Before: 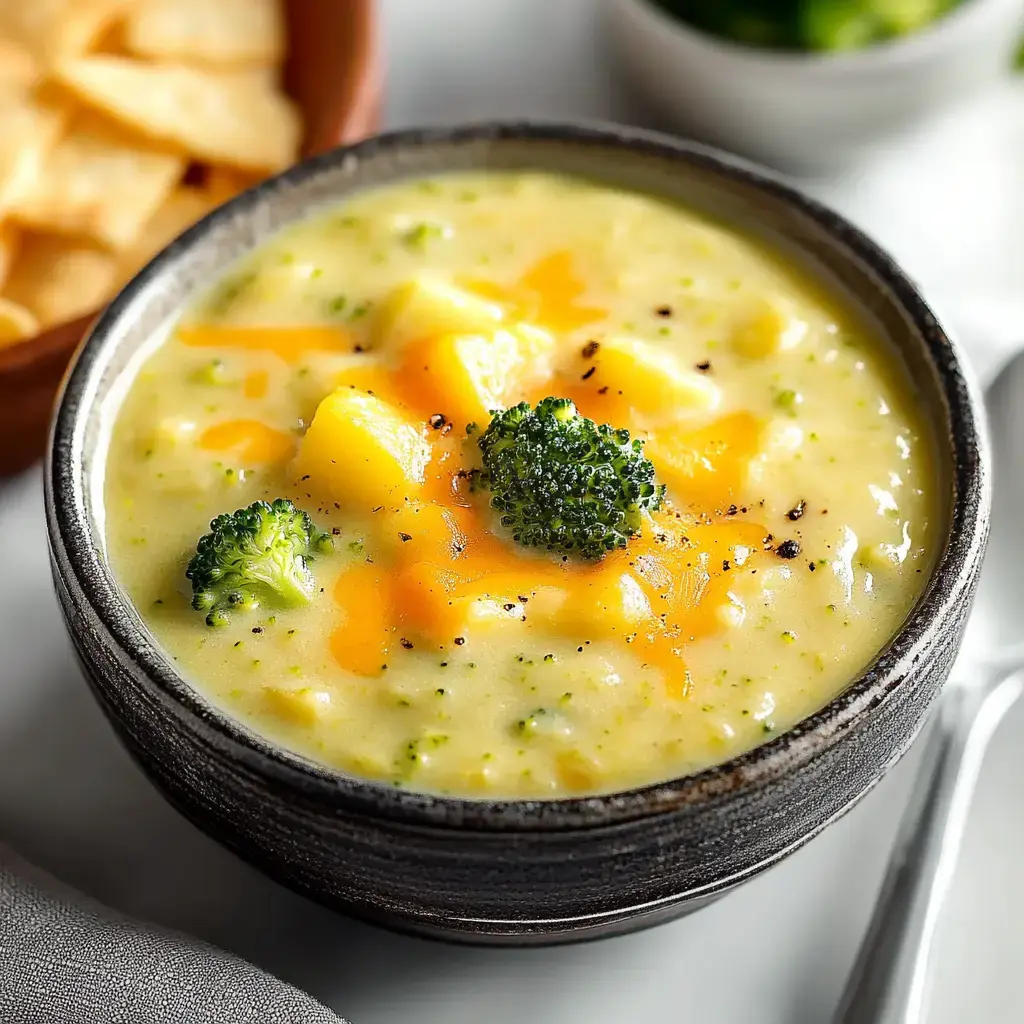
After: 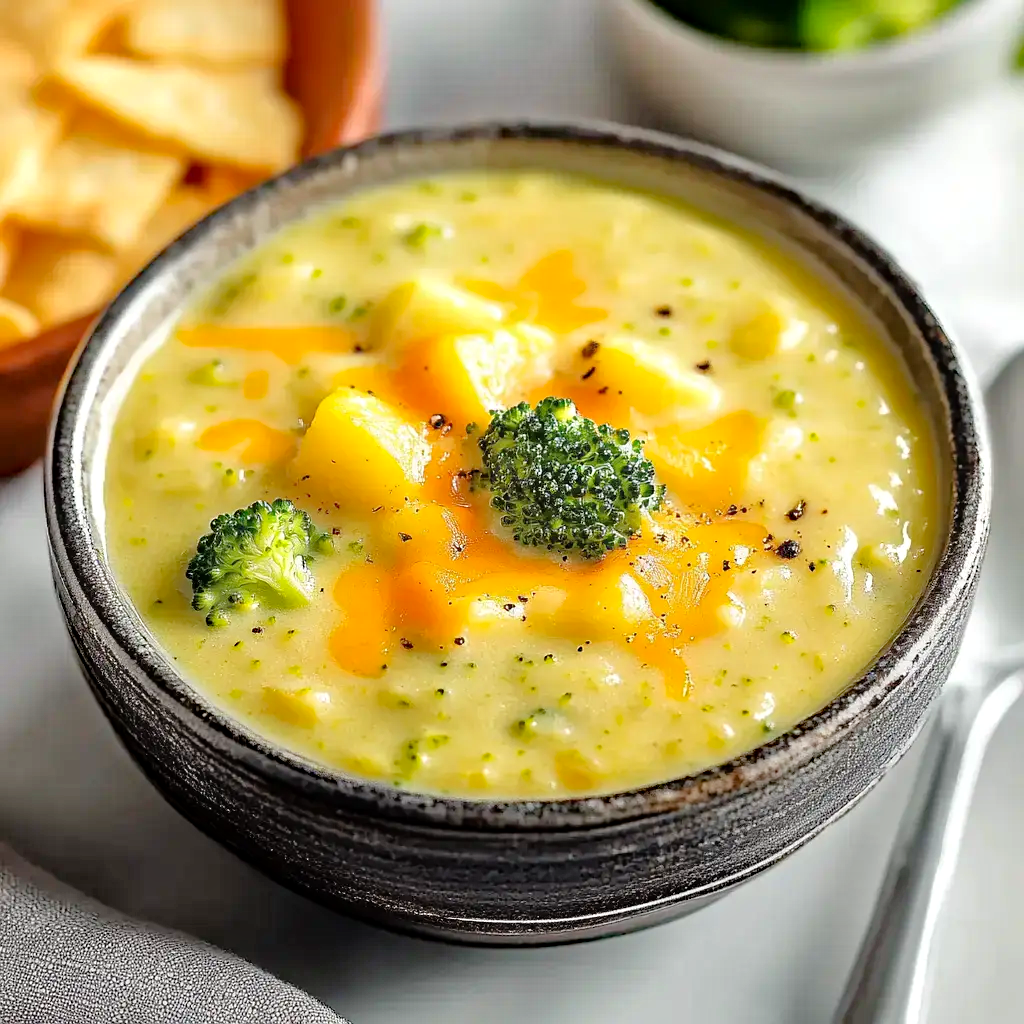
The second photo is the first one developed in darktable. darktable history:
tone equalizer: -7 EV 0.15 EV, -6 EV 0.6 EV, -5 EV 1.15 EV, -4 EV 1.33 EV, -3 EV 1.15 EV, -2 EV 0.6 EV, -1 EV 0.15 EV, mask exposure compensation -0.5 EV
haze removal: strength 0.29, distance 0.25, compatibility mode true, adaptive false
